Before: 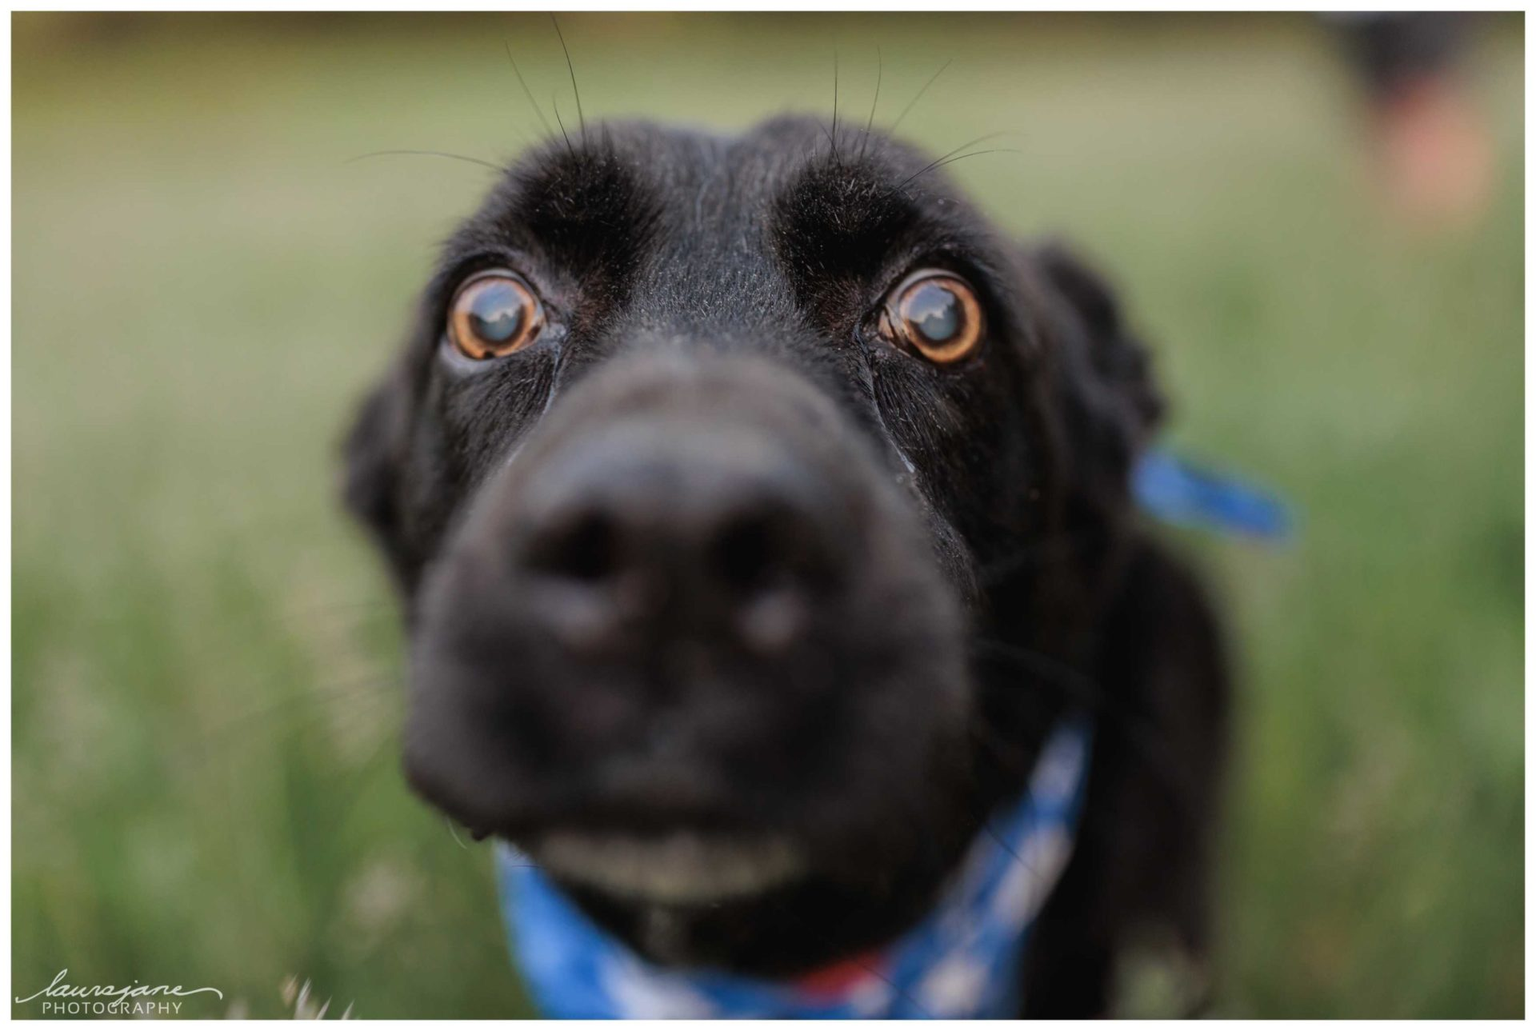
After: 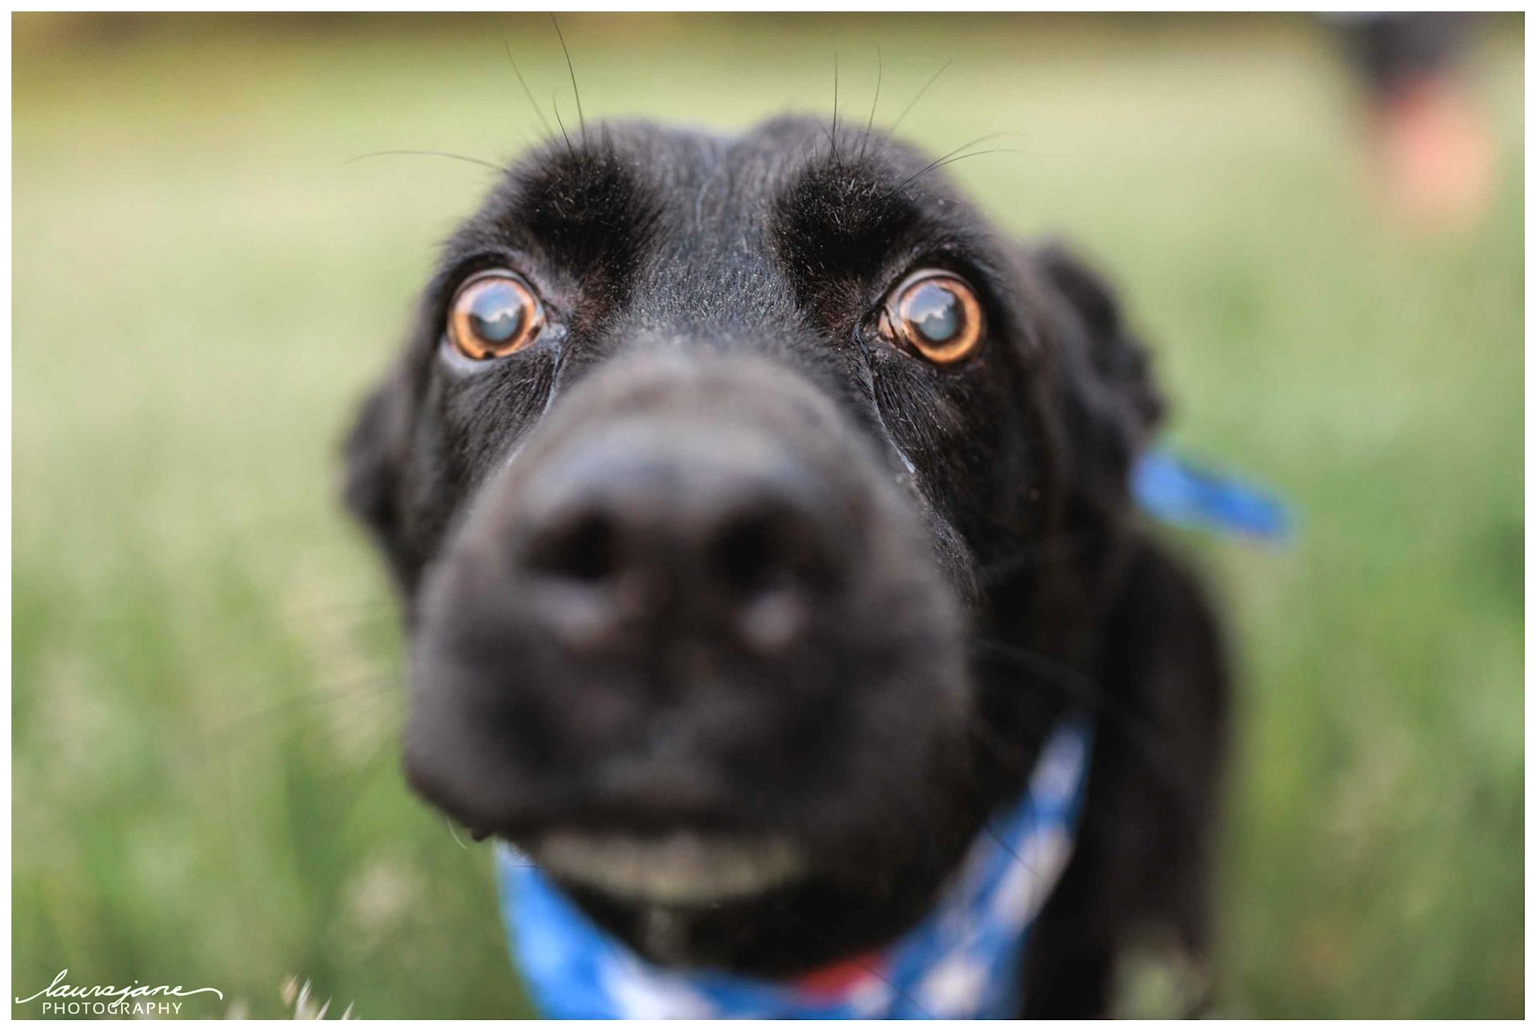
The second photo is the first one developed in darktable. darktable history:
exposure: exposure 0.783 EV, compensate exposure bias true, compensate highlight preservation false
